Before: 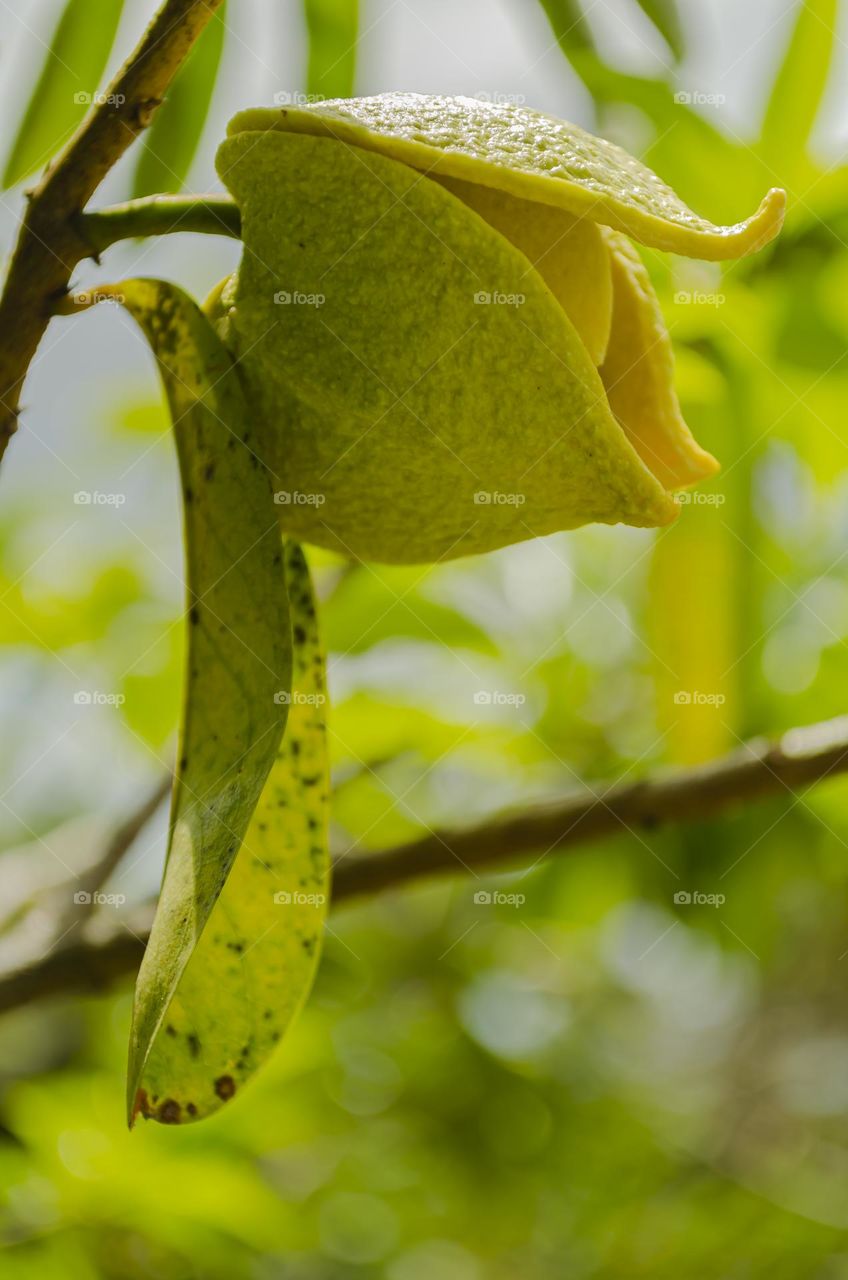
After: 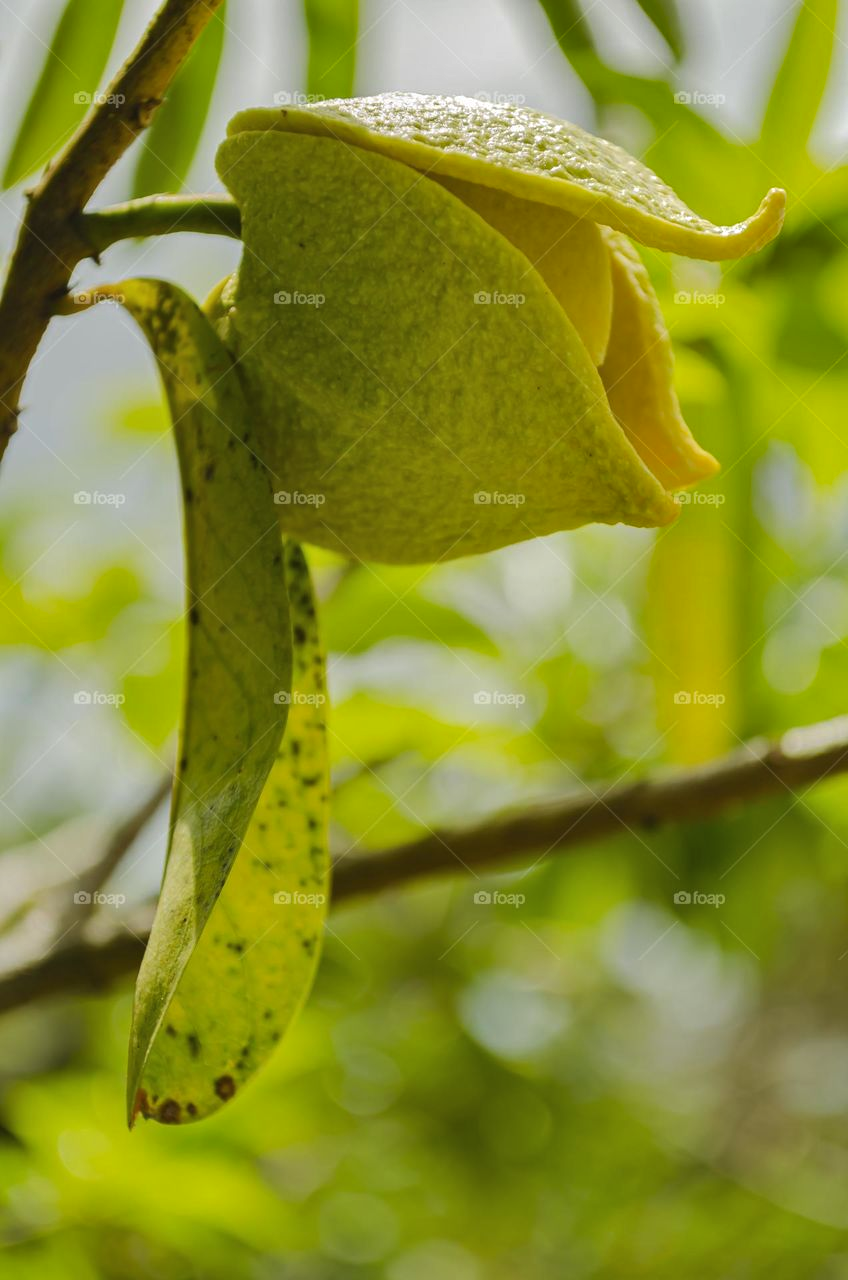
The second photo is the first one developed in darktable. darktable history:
exposure: black level correction -0.001, exposure 0.079 EV, compensate exposure bias true, compensate highlight preservation false
shadows and highlights: soften with gaussian
